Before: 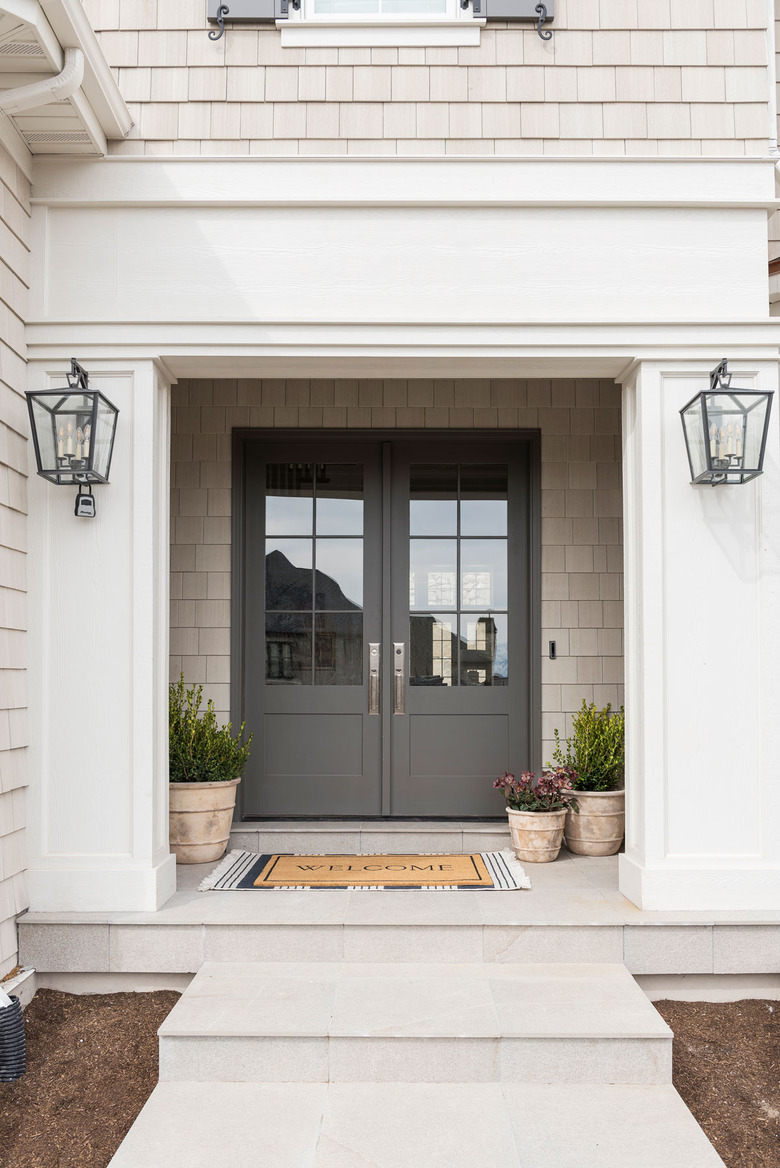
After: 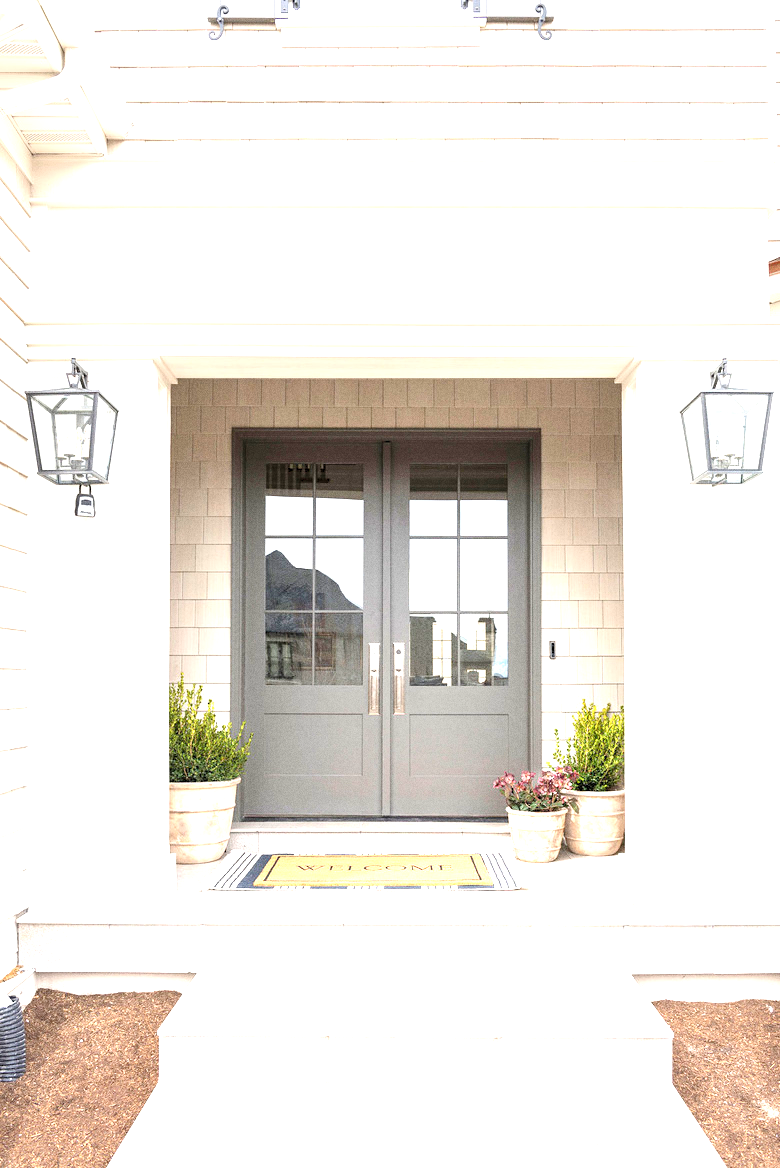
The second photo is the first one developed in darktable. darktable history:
grain: on, module defaults
levels: black 3.83%, white 90.64%, levels [0.044, 0.416, 0.908]
exposure: black level correction 0, exposure 1.45 EV, compensate exposure bias true, compensate highlight preservation false
